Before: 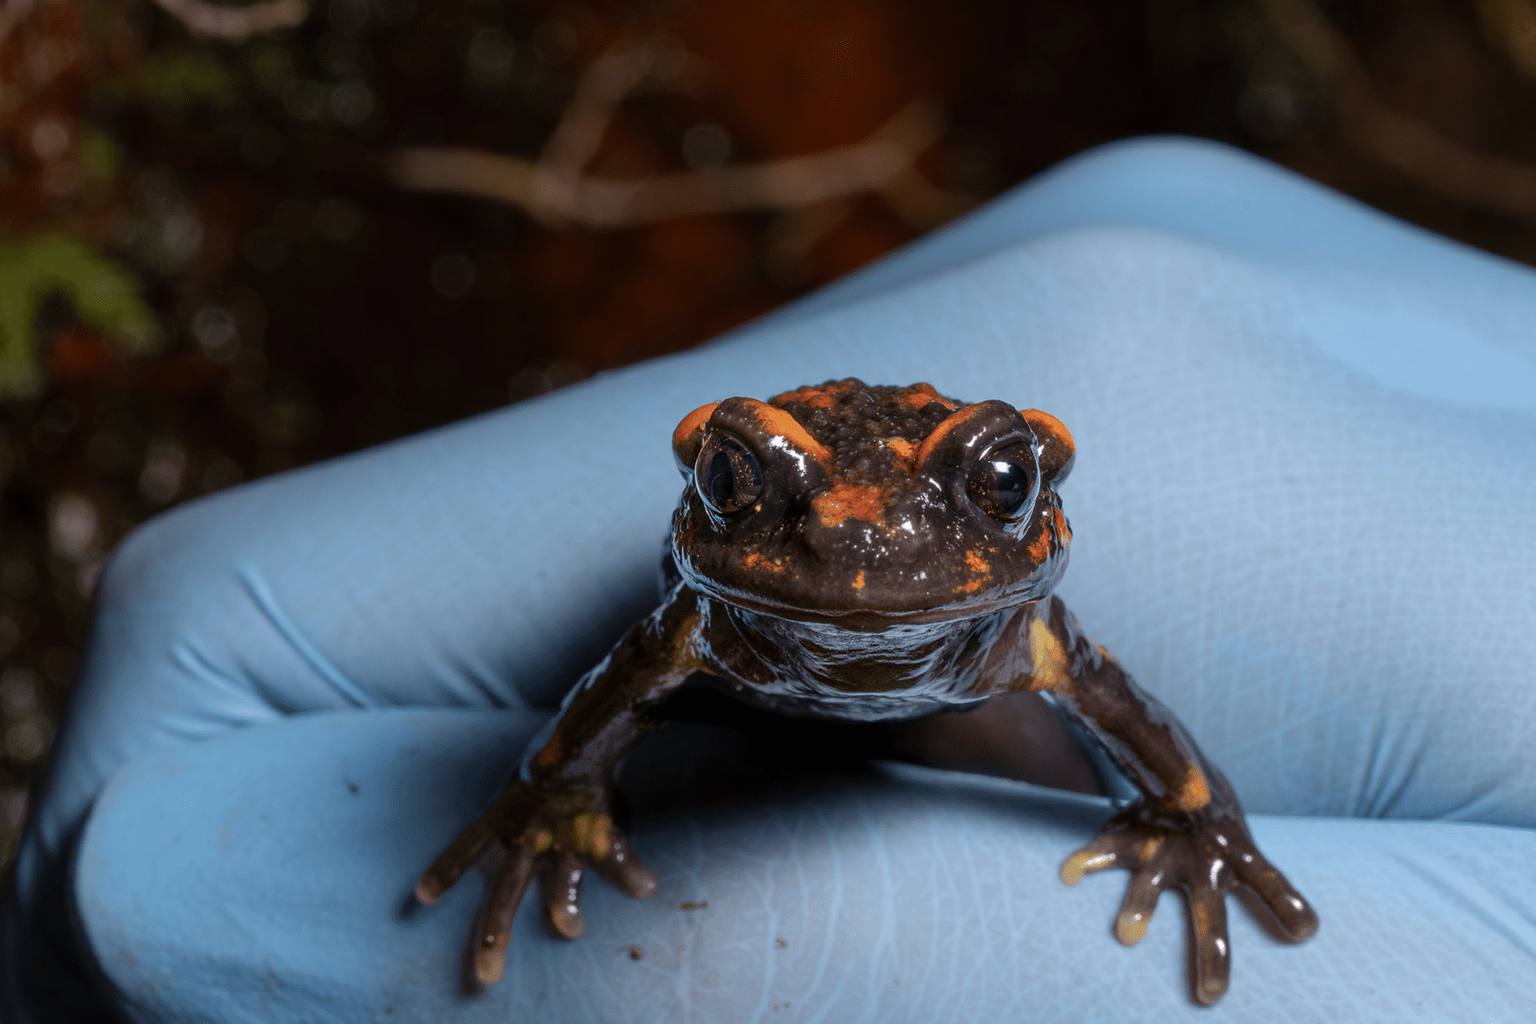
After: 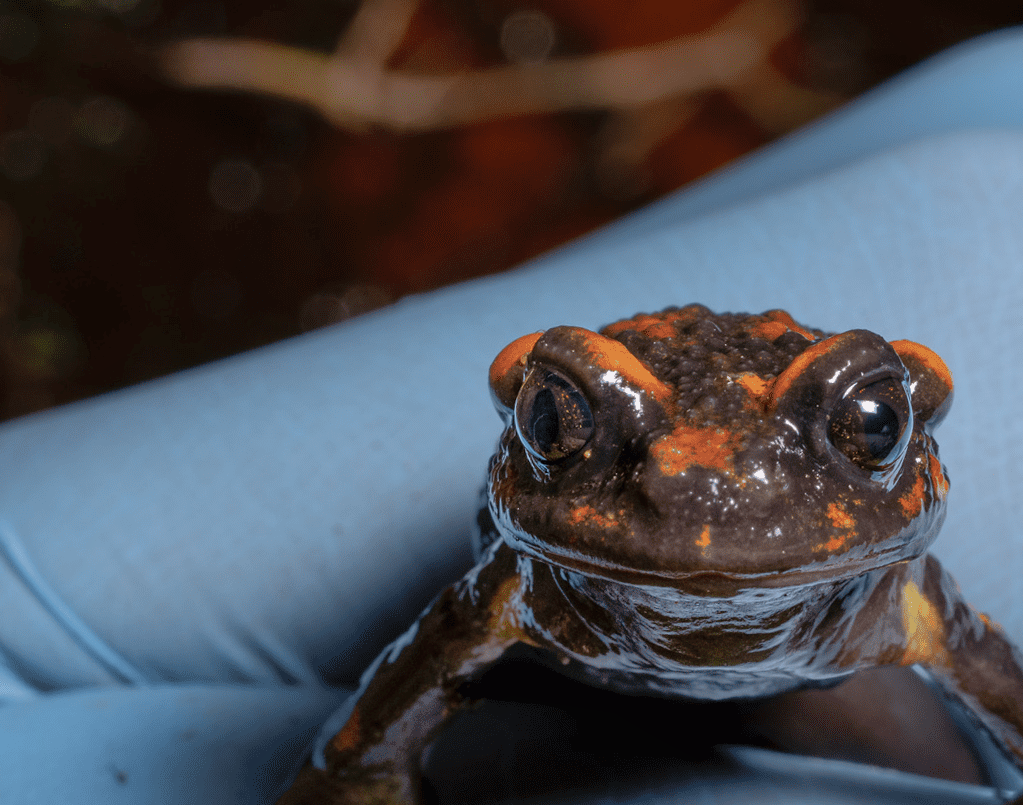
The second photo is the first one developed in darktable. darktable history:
crop: left 16.202%, top 11.208%, right 26.045%, bottom 20.557%
shadows and highlights: on, module defaults
